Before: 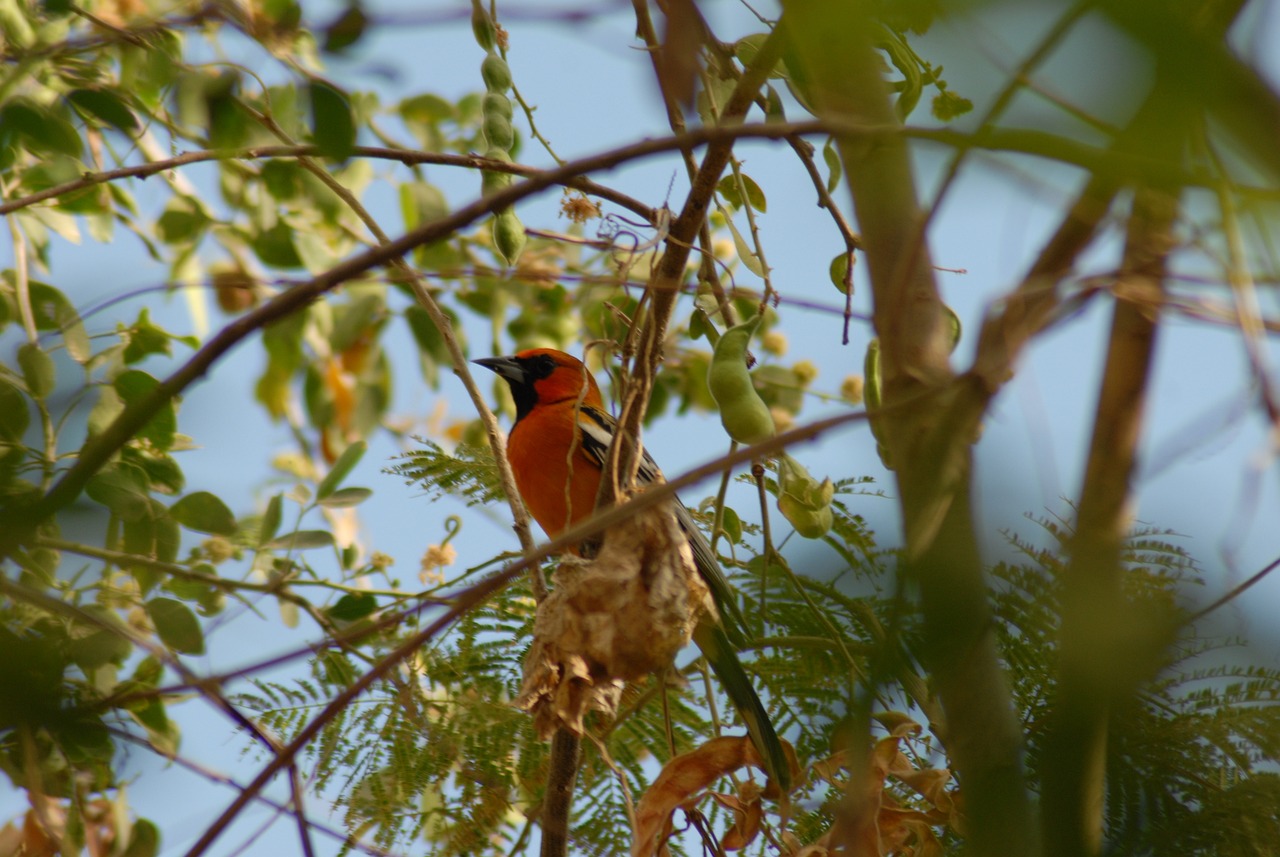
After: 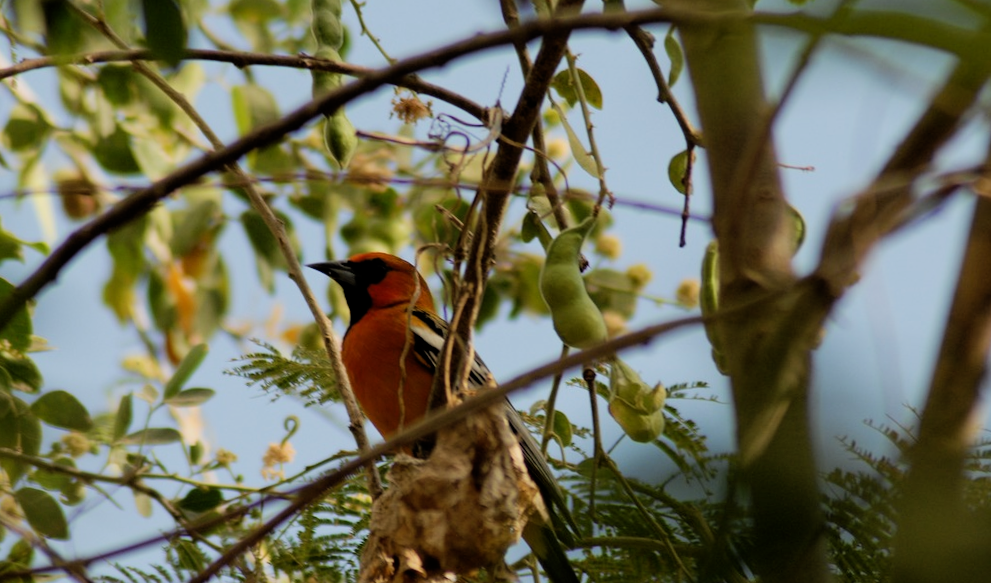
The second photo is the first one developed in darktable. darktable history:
filmic rgb: black relative exposure -5 EV, white relative exposure 3.5 EV, hardness 3.19, contrast 1.2, highlights saturation mix -50%
rotate and perspective: rotation 0.062°, lens shift (vertical) 0.115, lens shift (horizontal) -0.133, crop left 0.047, crop right 0.94, crop top 0.061, crop bottom 0.94
crop: left 7.856%, top 11.836%, right 10.12%, bottom 15.387%
